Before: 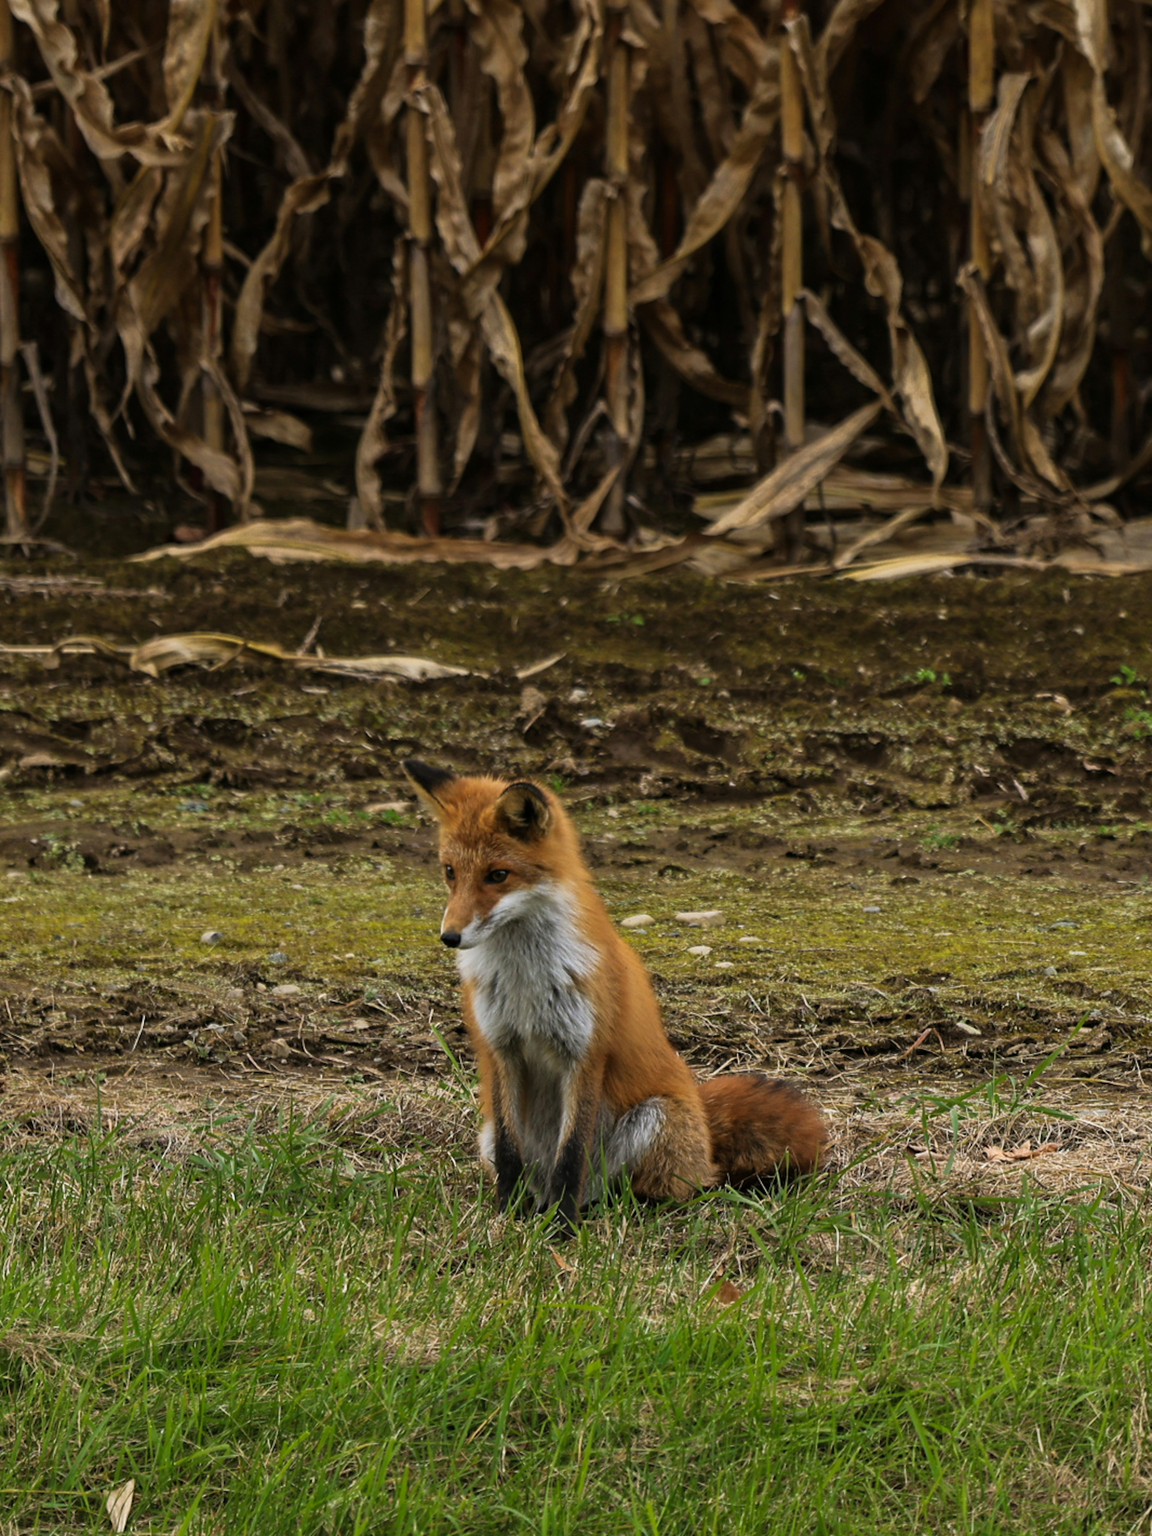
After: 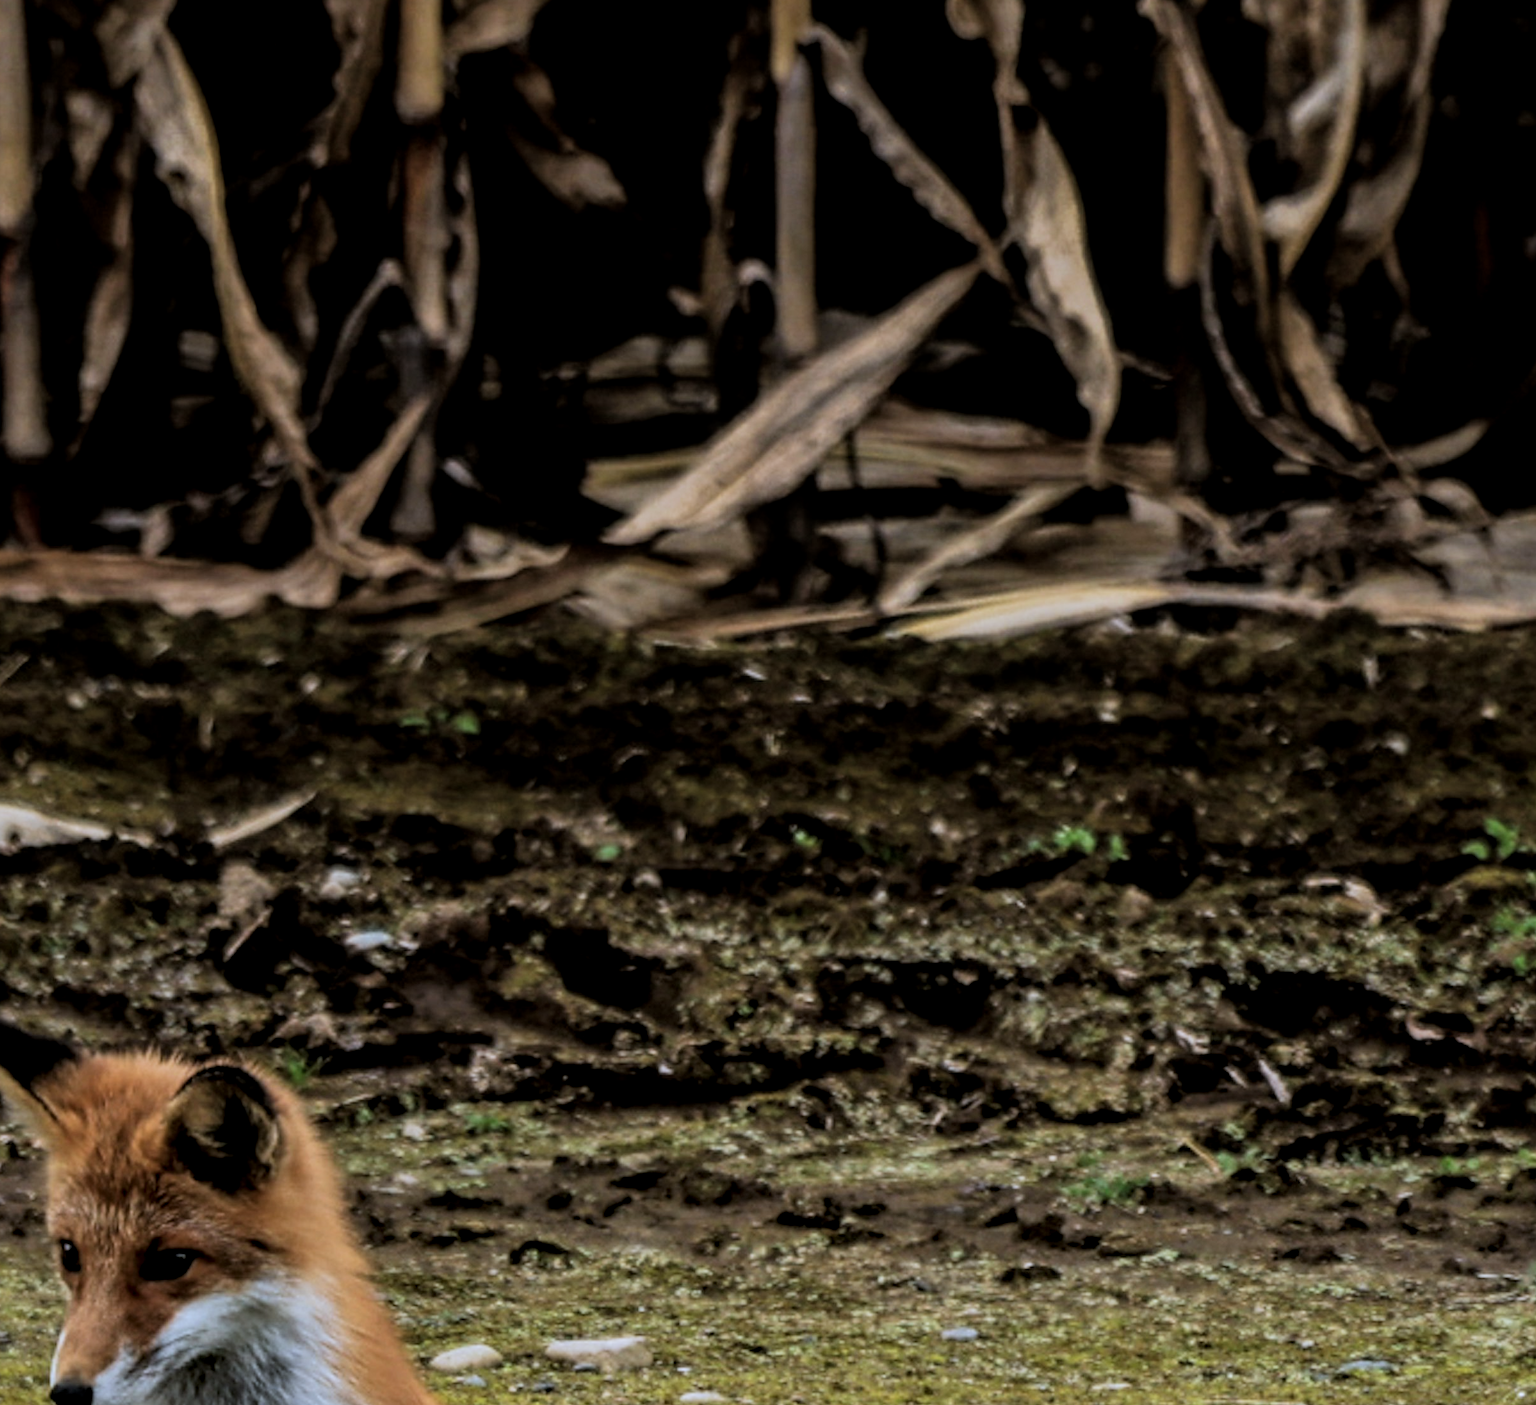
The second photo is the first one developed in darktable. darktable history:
crop: left 36.217%, top 18.084%, right 0.586%, bottom 38.573%
color correction: highlights a* -2.2, highlights b* -18.47
filmic rgb: black relative exposure -5.1 EV, white relative exposure 3.96 EV, hardness 2.9, contrast 1.187, highlights saturation mix -28.51%
local contrast: on, module defaults
